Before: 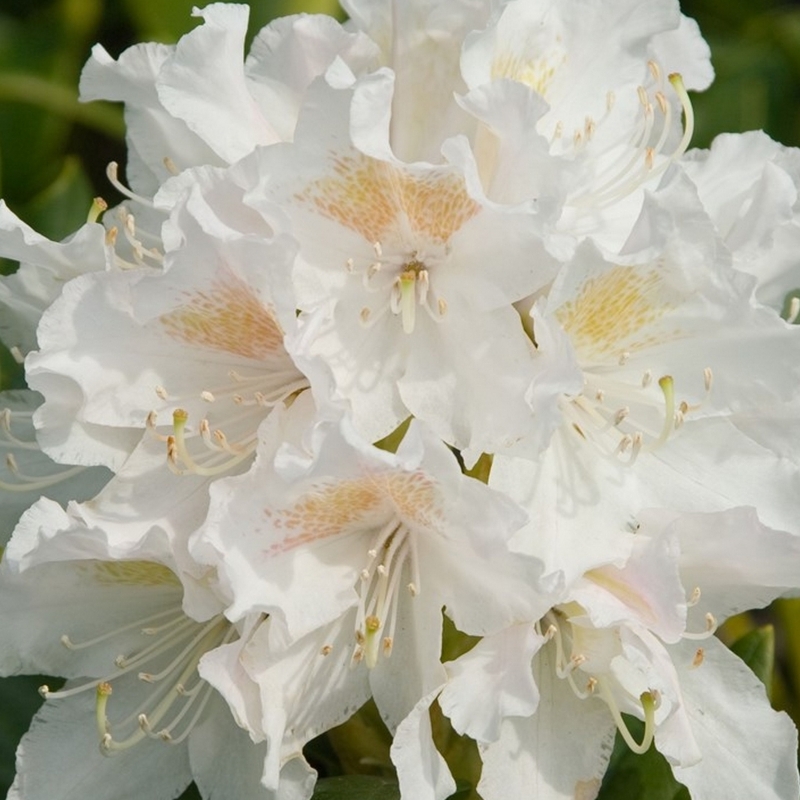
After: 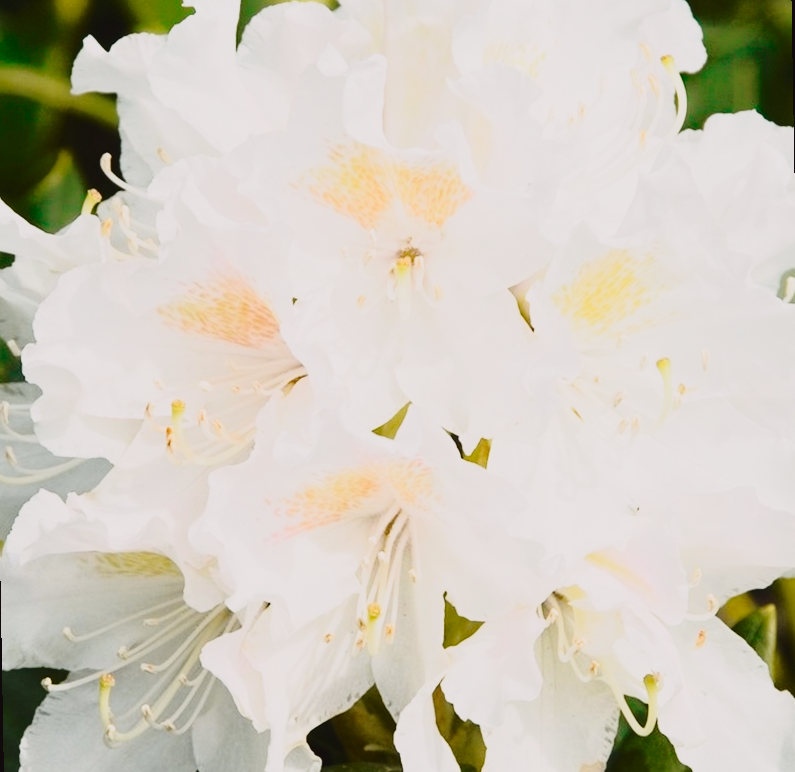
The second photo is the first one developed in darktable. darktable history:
tone curve: curves: ch0 [(0, 0.032) (0.094, 0.08) (0.265, 0.208) (0.41, 0.417) (0.498, 0.496) (0.638, 0.673) (0.819, 0.841) (0.96, 0.899)]; ch1 [(0, 0) (0.161, 0.092) (0.37, 0.302) (0.417, 0.434) (0.495, 0.504) (0.576, 0.589) (0.725, 0.765) (1, 1)]; ch2 [(0, 0) (0.352, 0.403) (0.45, 0.469) (0.521, 0.515) (0.59, 0.579) (1, 1)], color space Lab, independent channels, preserve colors none
base curve: curves: ch0 [(0, 0) (0.028, 0.03) (0.121, 0.232) (0.46, 0.748) (0.859, 0.968) (1, 1)], preserve colors none
rotate and perspective: rotation -1°, crop left 0.011, crop right 0.989, crop top 0.025, crop bottom 0.975
